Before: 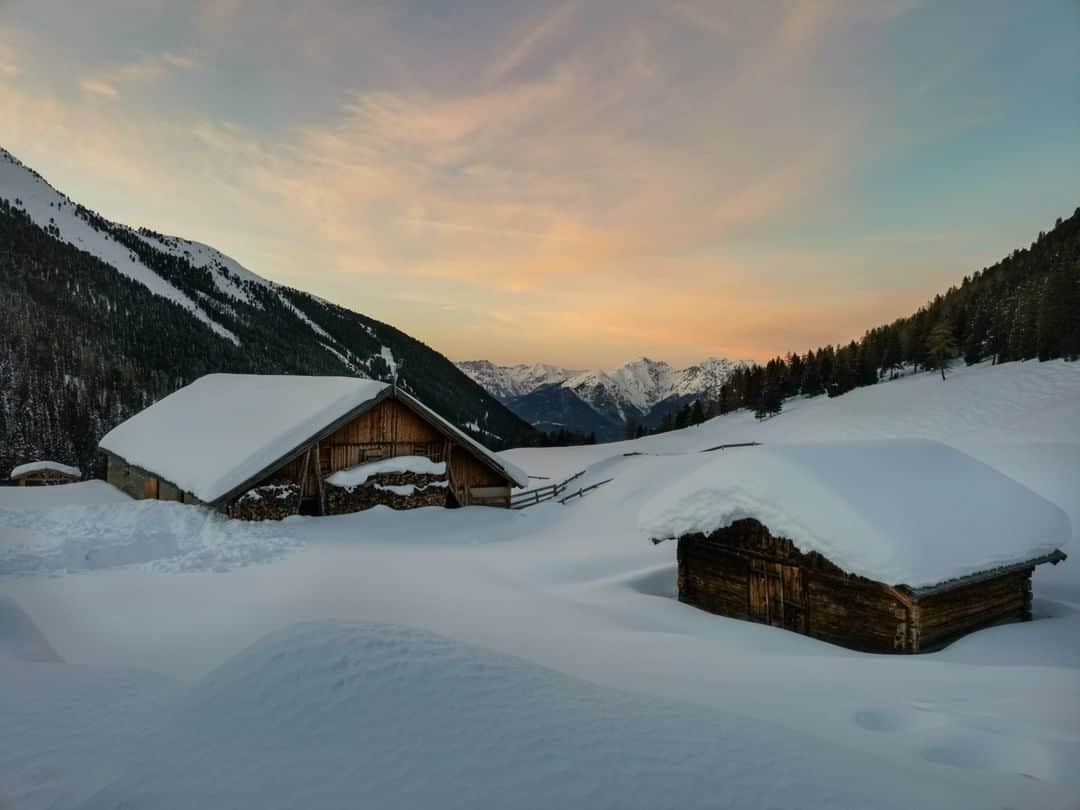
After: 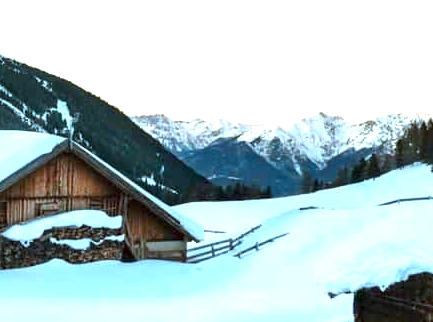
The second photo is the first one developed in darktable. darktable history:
color correction: highlights a* -9.49, highlights b* -22.75
exposure: exposure 2 EV, compensate highlight preservation false
tone equalizer: on, module defaults
crop: left 30.05%, top 30.491%, right 29.776%, bottom 29.649%
